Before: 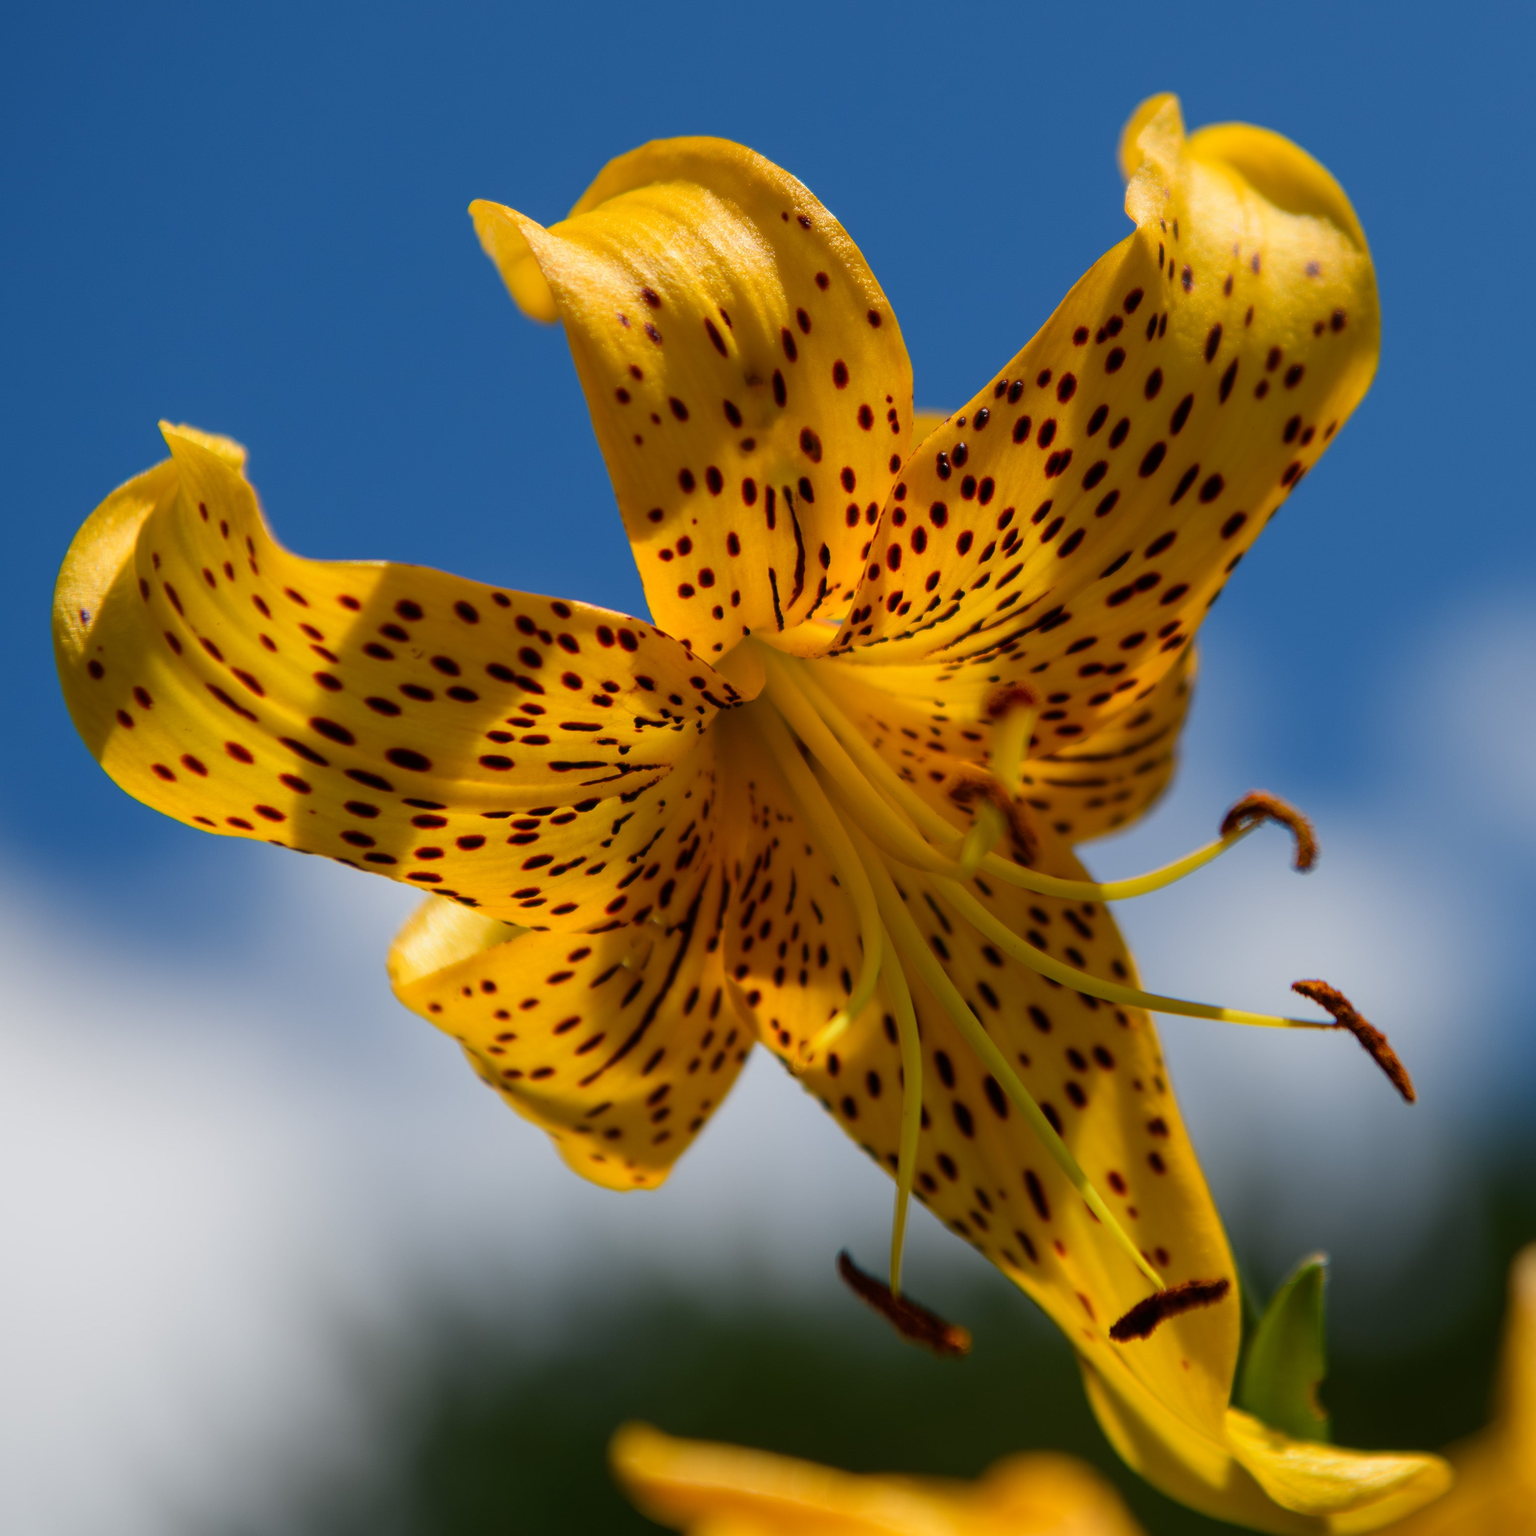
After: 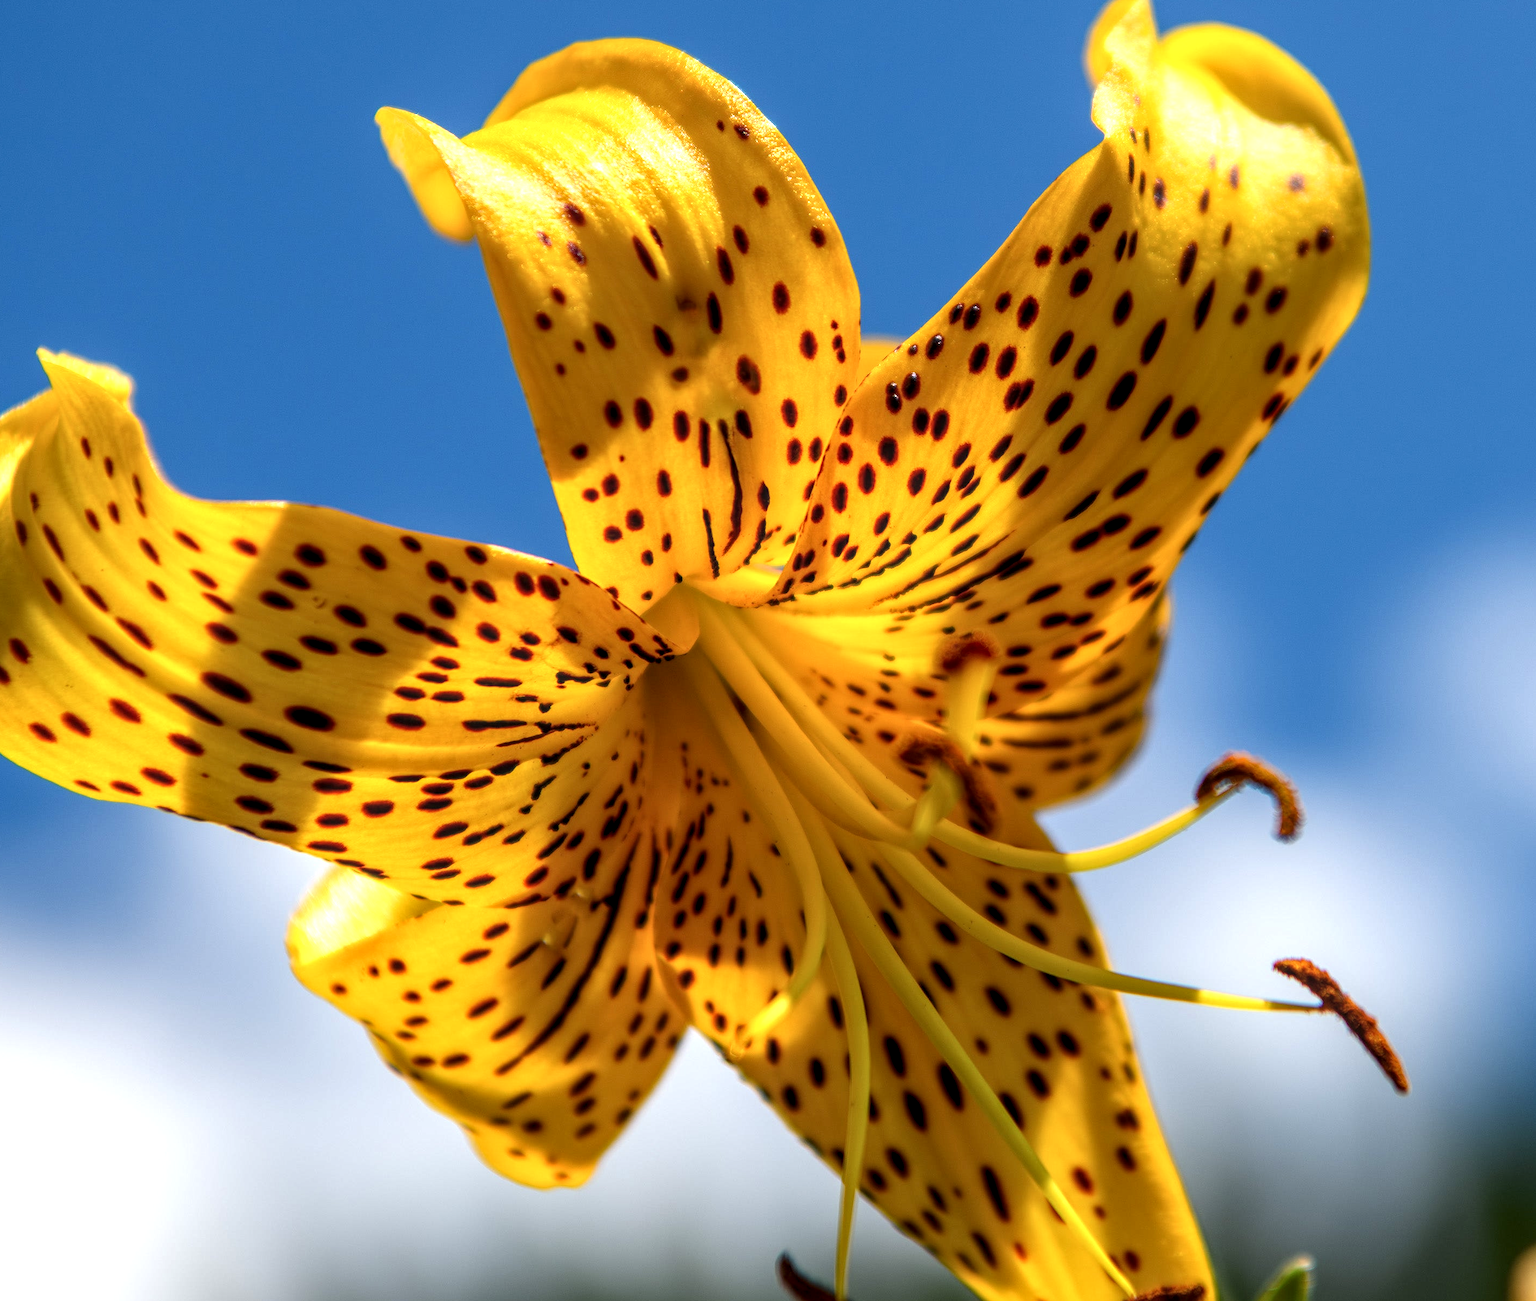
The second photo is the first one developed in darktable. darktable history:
crop: left 8.155%, top 6.611%, bottom 15.385%
exposure: black level correction 0, exposure 0.7 EV, compensate exposure bias true, compensate highlight preservation false
local contrast: highlights 61%, detail 143%, midtone range 0.428
